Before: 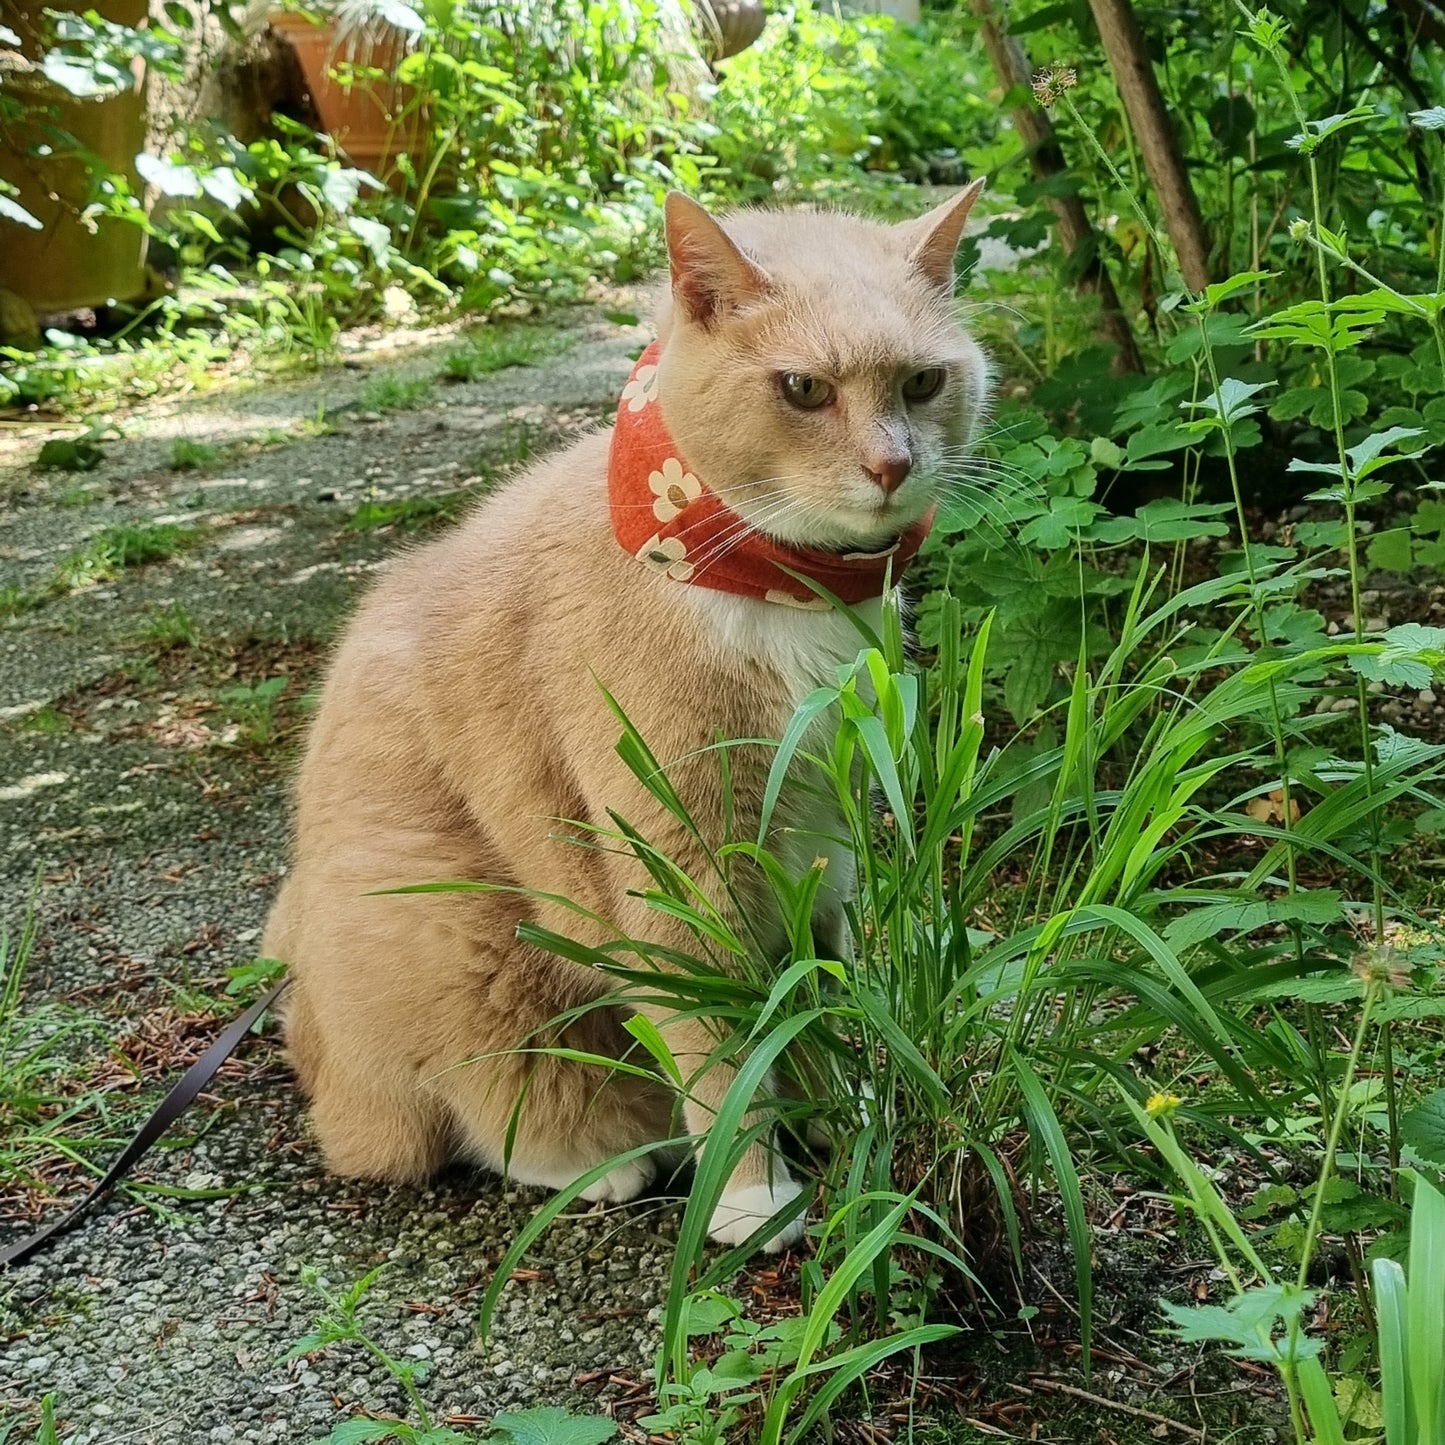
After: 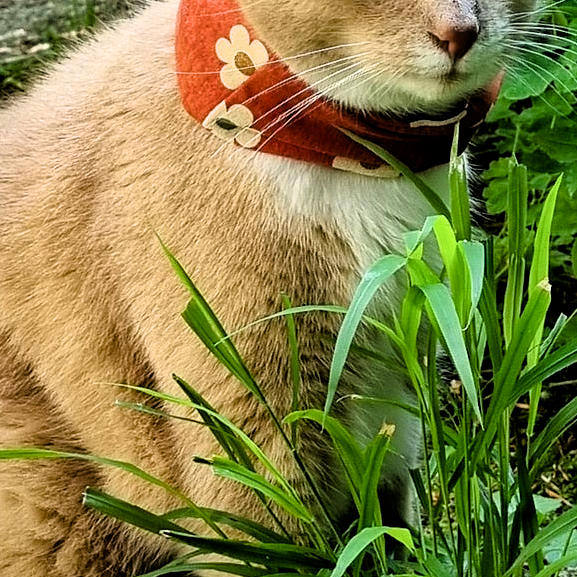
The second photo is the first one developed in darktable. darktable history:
color balance rgb: perceptual saturation grading › global saturation 20%, global vibrance 20%
filmic rgb: black relative exposure -3.63 EV, white relative exposure 2.16 EV, hardness 3.62
crop: left 30%, top 30%, right 30%, bottom 30%
